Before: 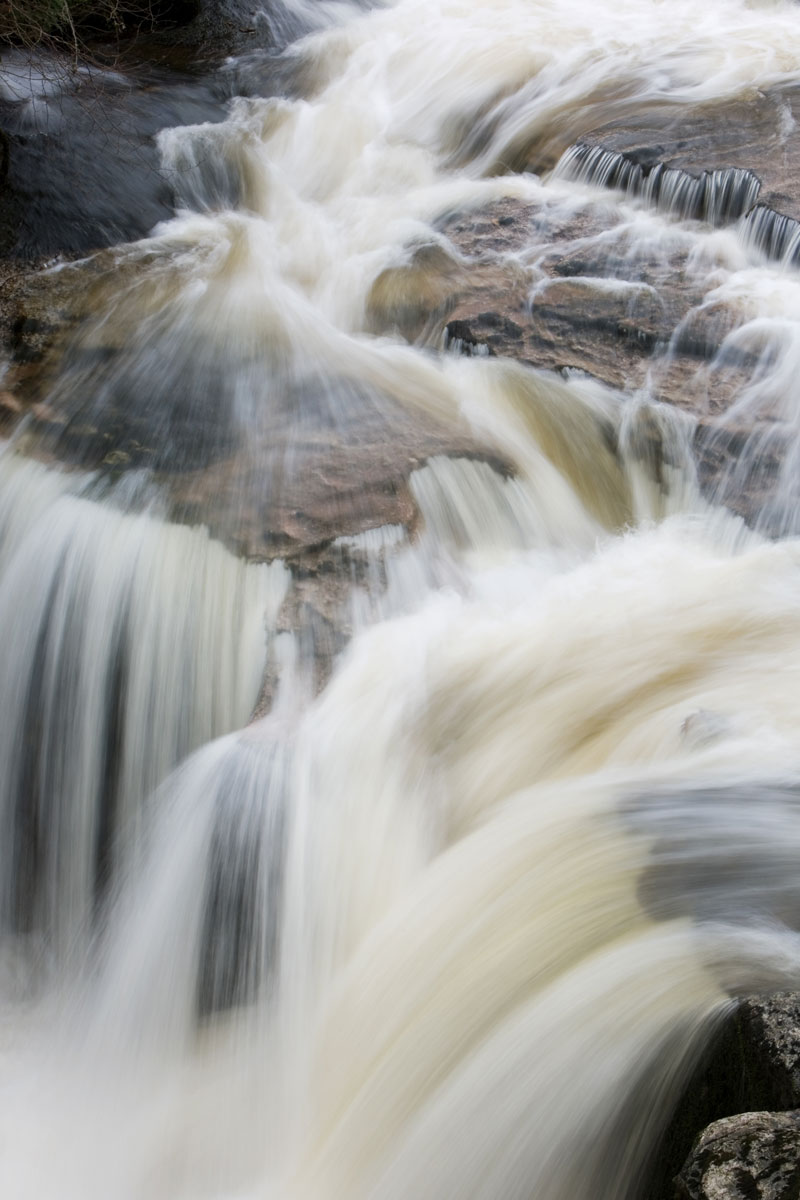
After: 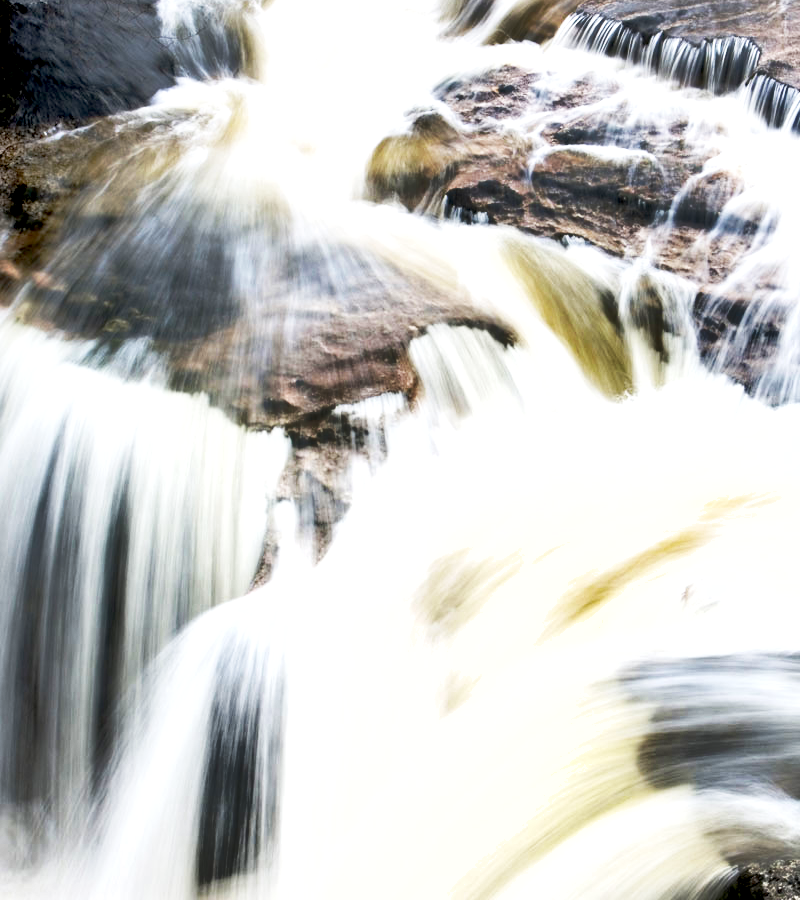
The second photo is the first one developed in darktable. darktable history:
exposure: black level correction 0.01, exposure 1 EV, compensate exposure bias true, compensate highlight preservation false
shadows and highlights: shadows 58.85, soften with gaussian
crop: top 11.042%, bottom 13.955%
base curve: curves: ch0 [(0, 0) (0.257, 0.25) (0.482, 0.586) (0.757, 0.871) (1, 1)], preserve colors none
